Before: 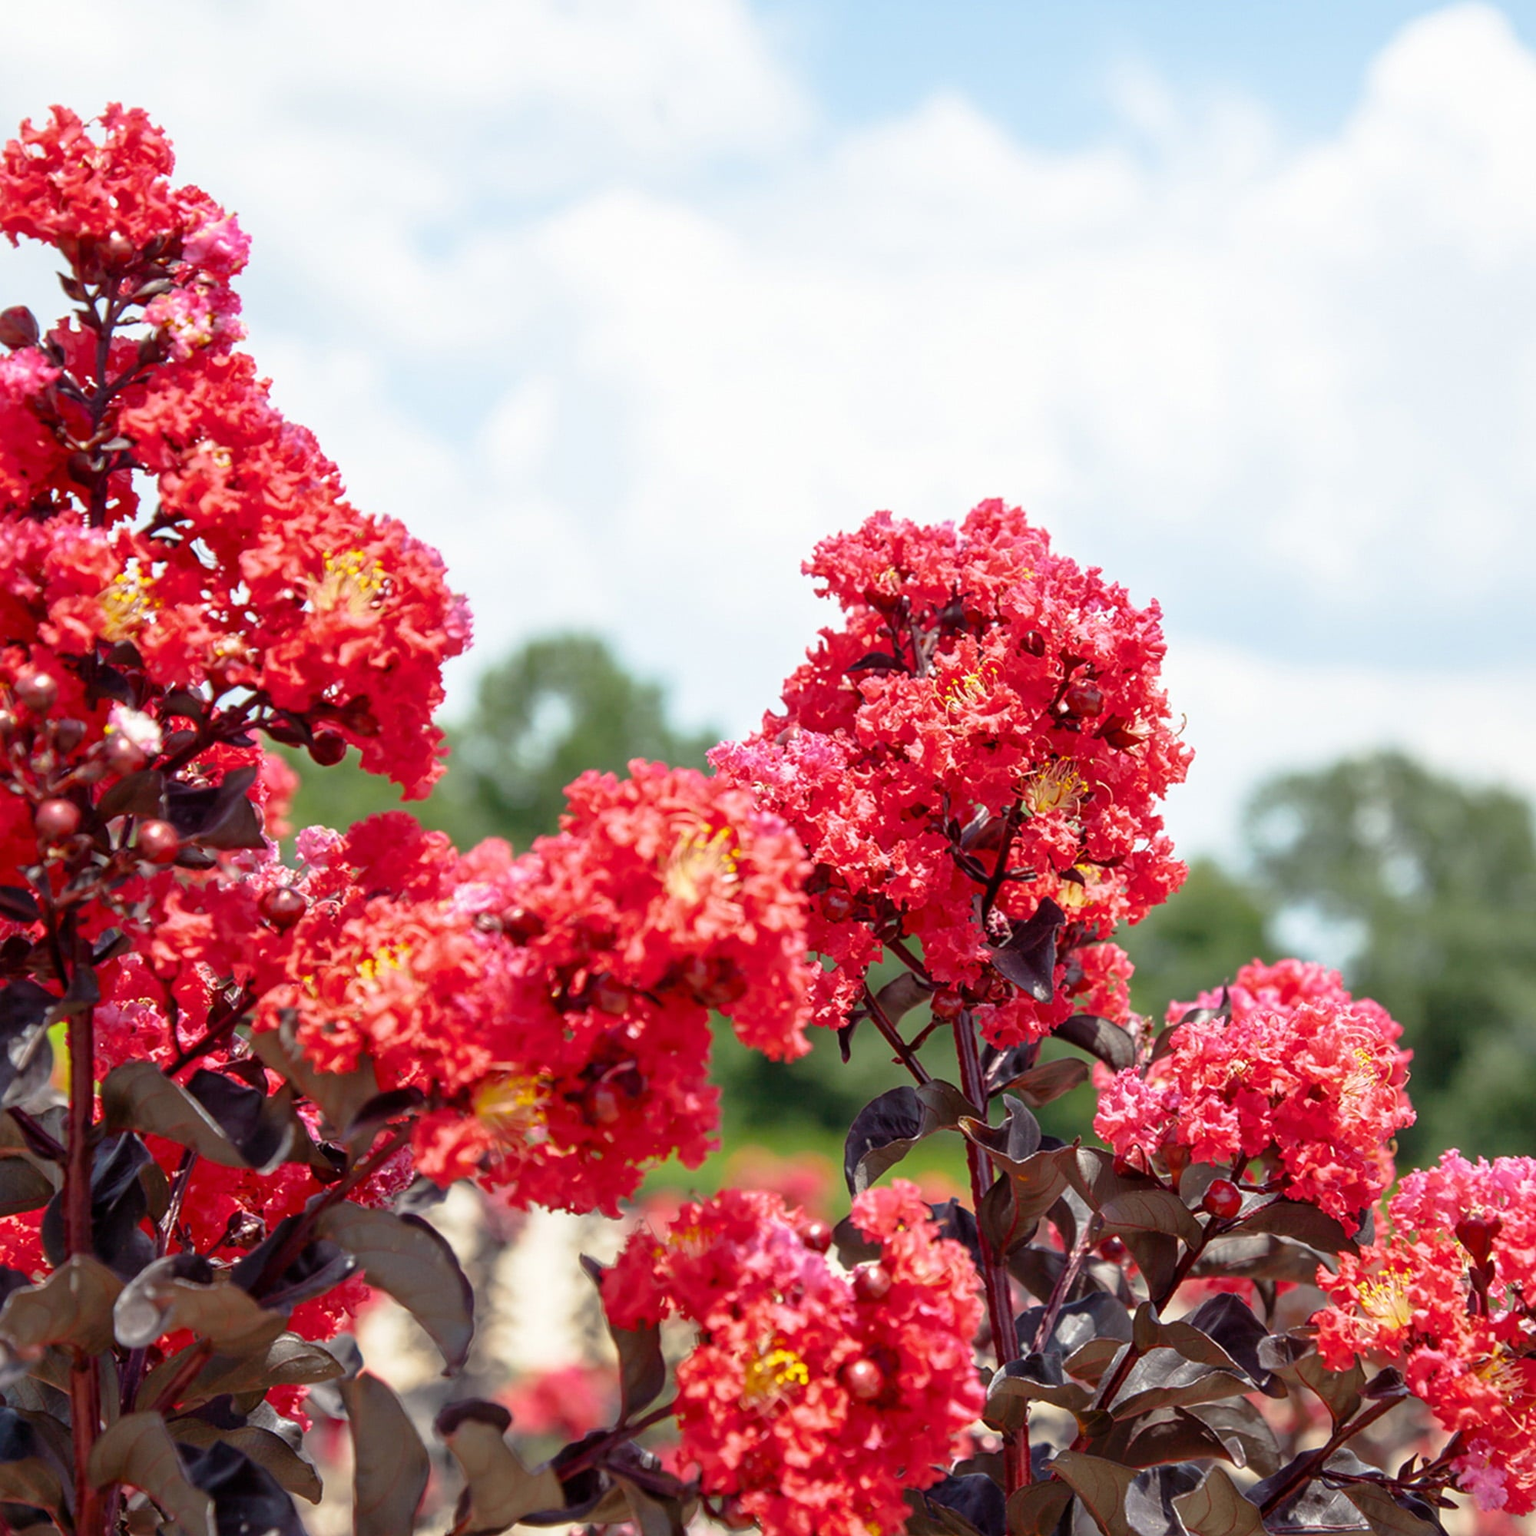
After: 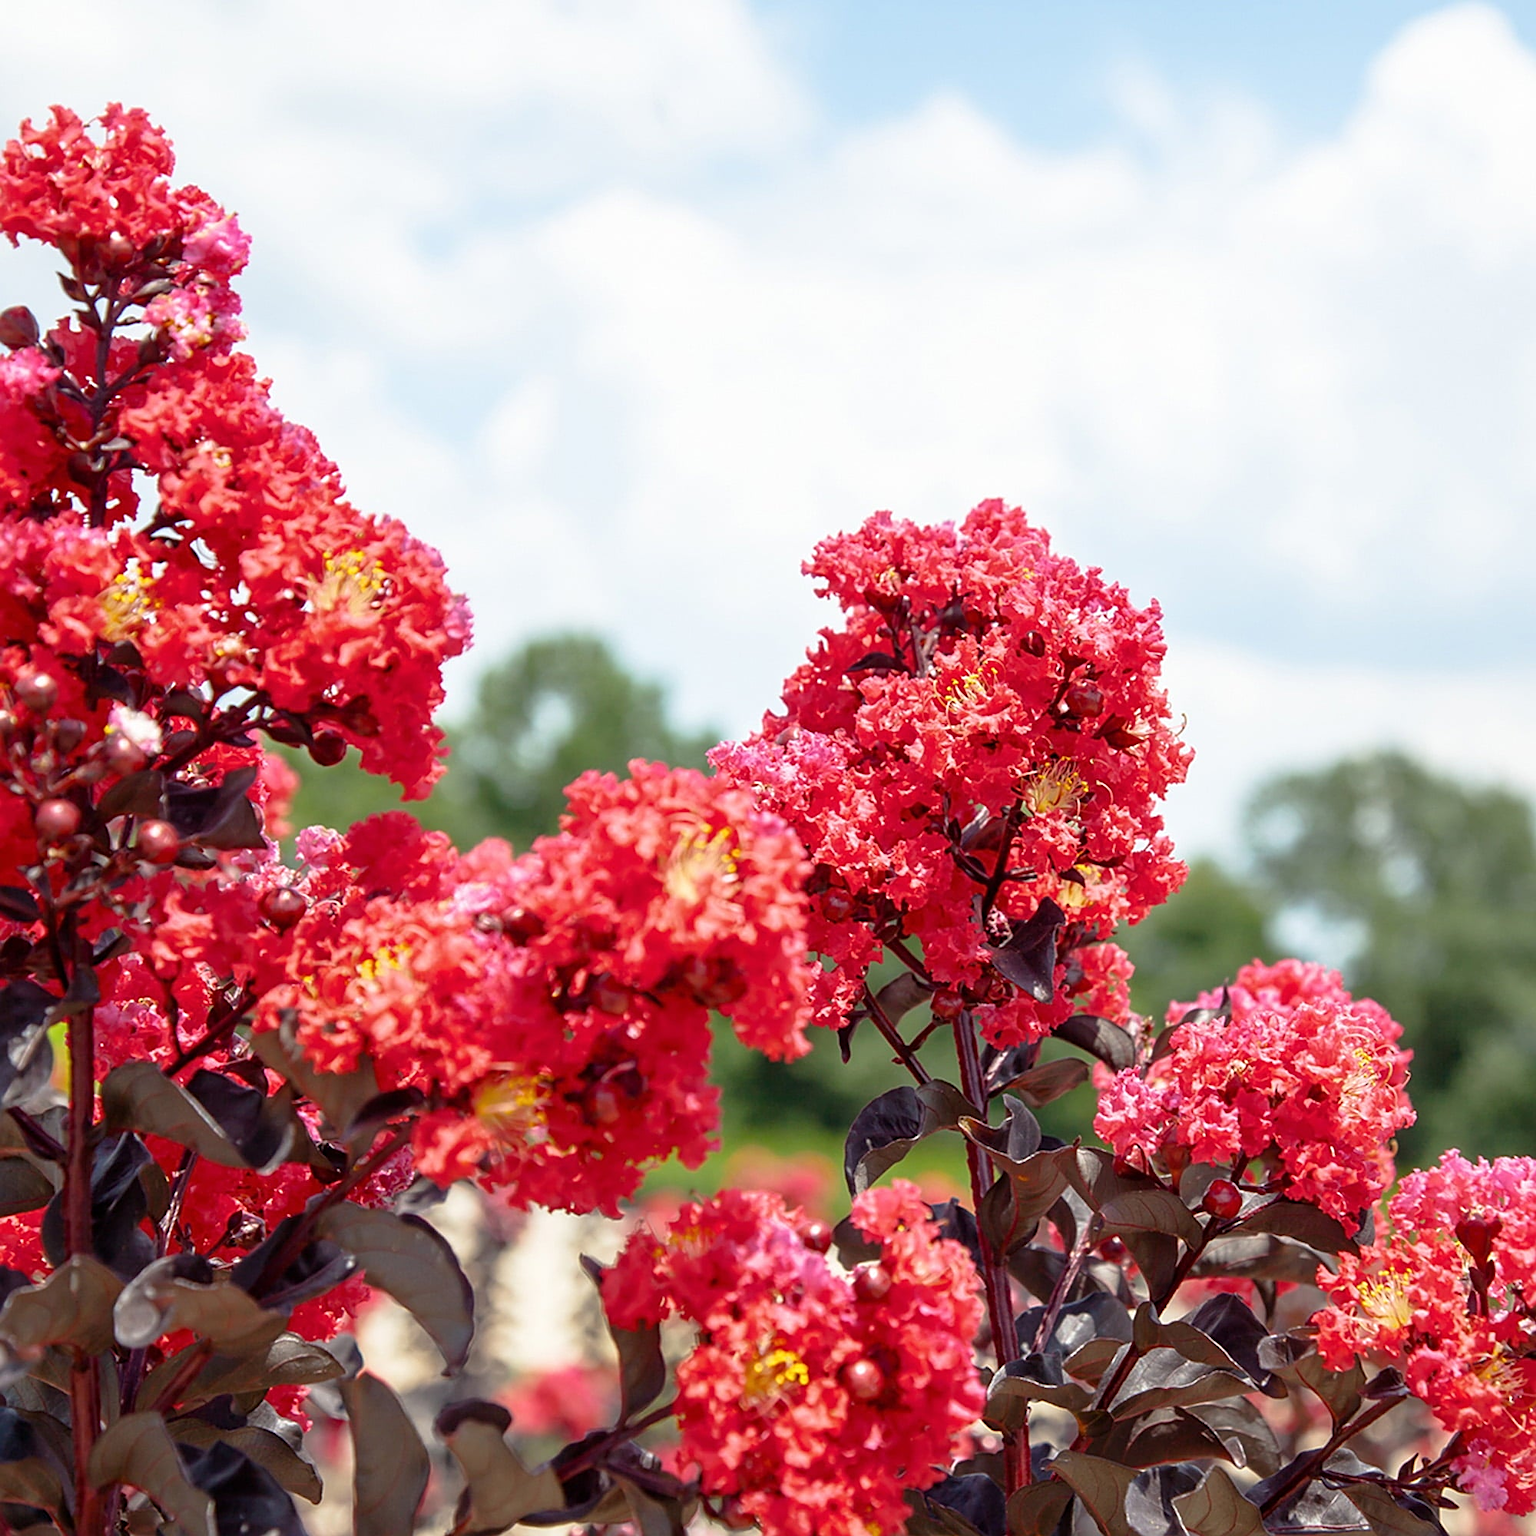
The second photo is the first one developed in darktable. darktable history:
color calibration: illuminant same as pipeline (D50), adaptation XYZ, x 0.347, y 0.358, temperature 5022.89 K
sharpen: on, module defaults
